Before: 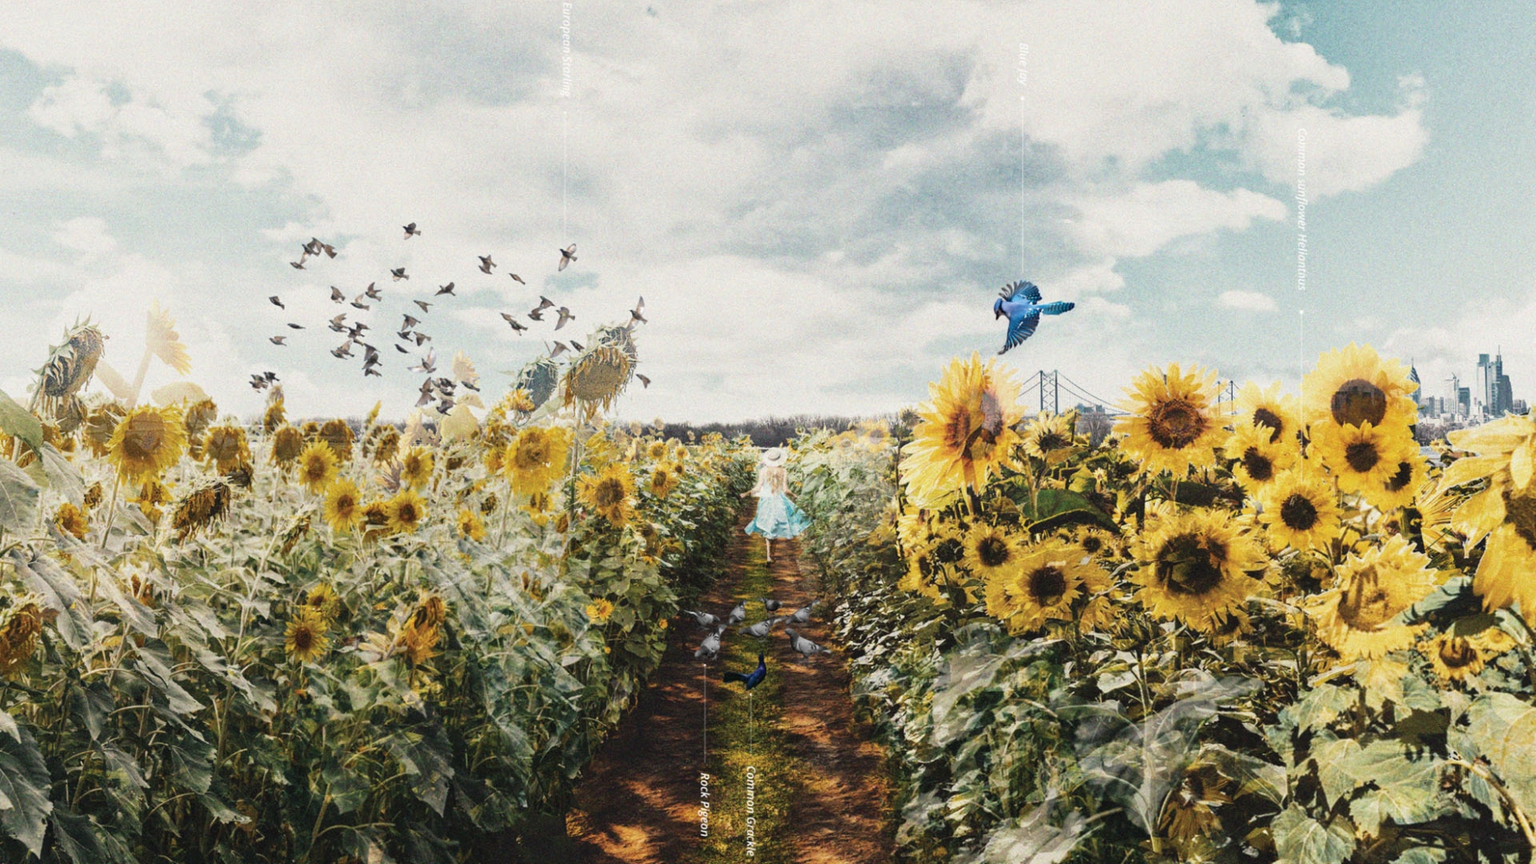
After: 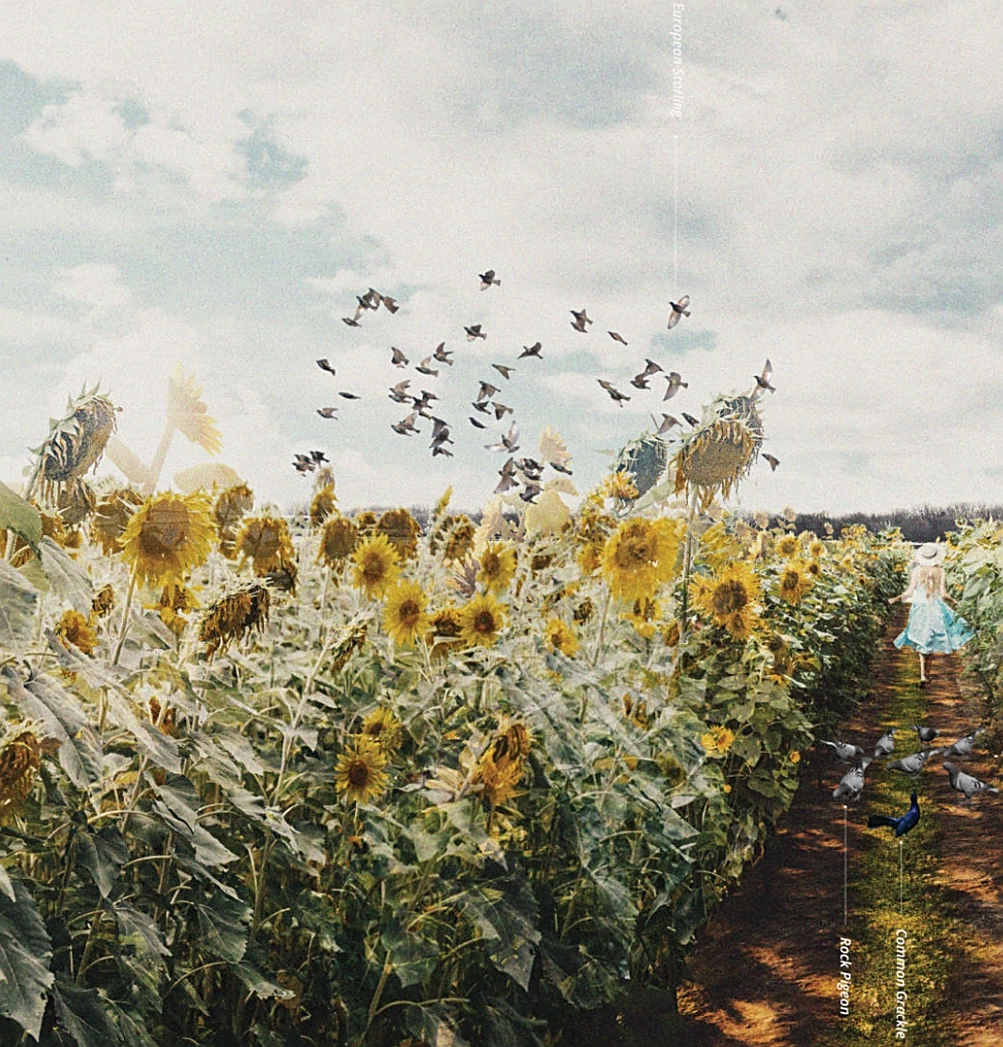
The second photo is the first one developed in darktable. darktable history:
exposure: exposure -0.048 EV, compensate highlight preservation false
crop: left 0.587%, right 45.588%, bottom 0.086%
sharpen: on, module defaults
